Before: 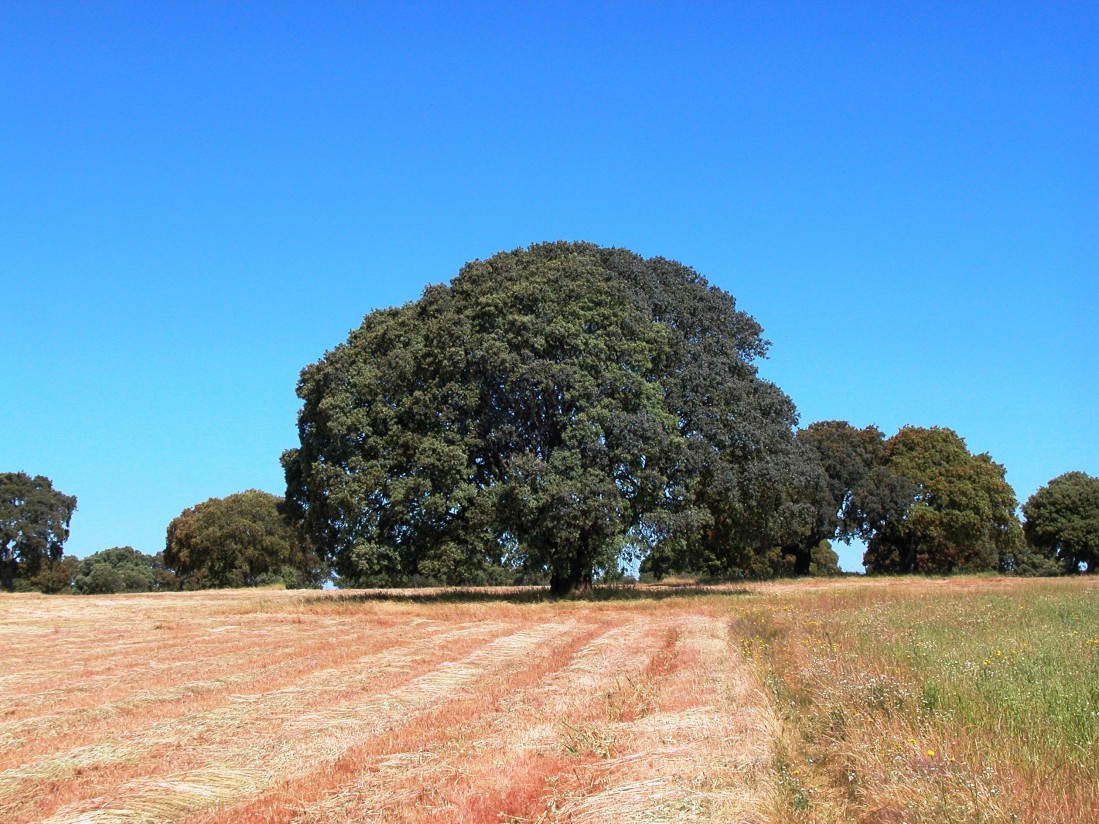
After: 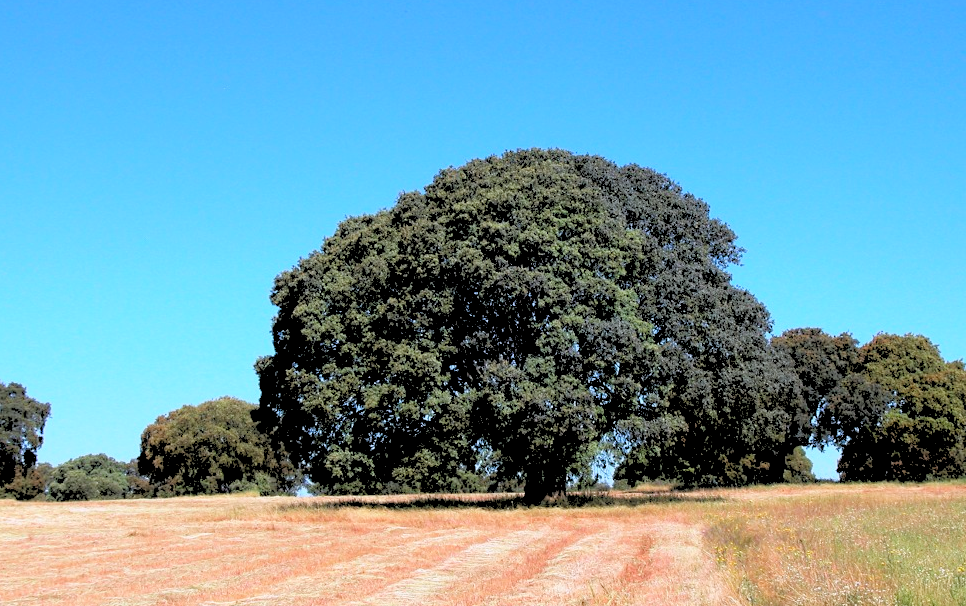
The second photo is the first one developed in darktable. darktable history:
rgb levels: levels [[0.027, 0.429, 0.996], [0, 0.5, 1], [0, 0.5, 1]]
crop and rotate: left 2.425%, top 11.305%, right 9.6%, bottom 15.08%
white balance: red 0.983, blue 1.036
